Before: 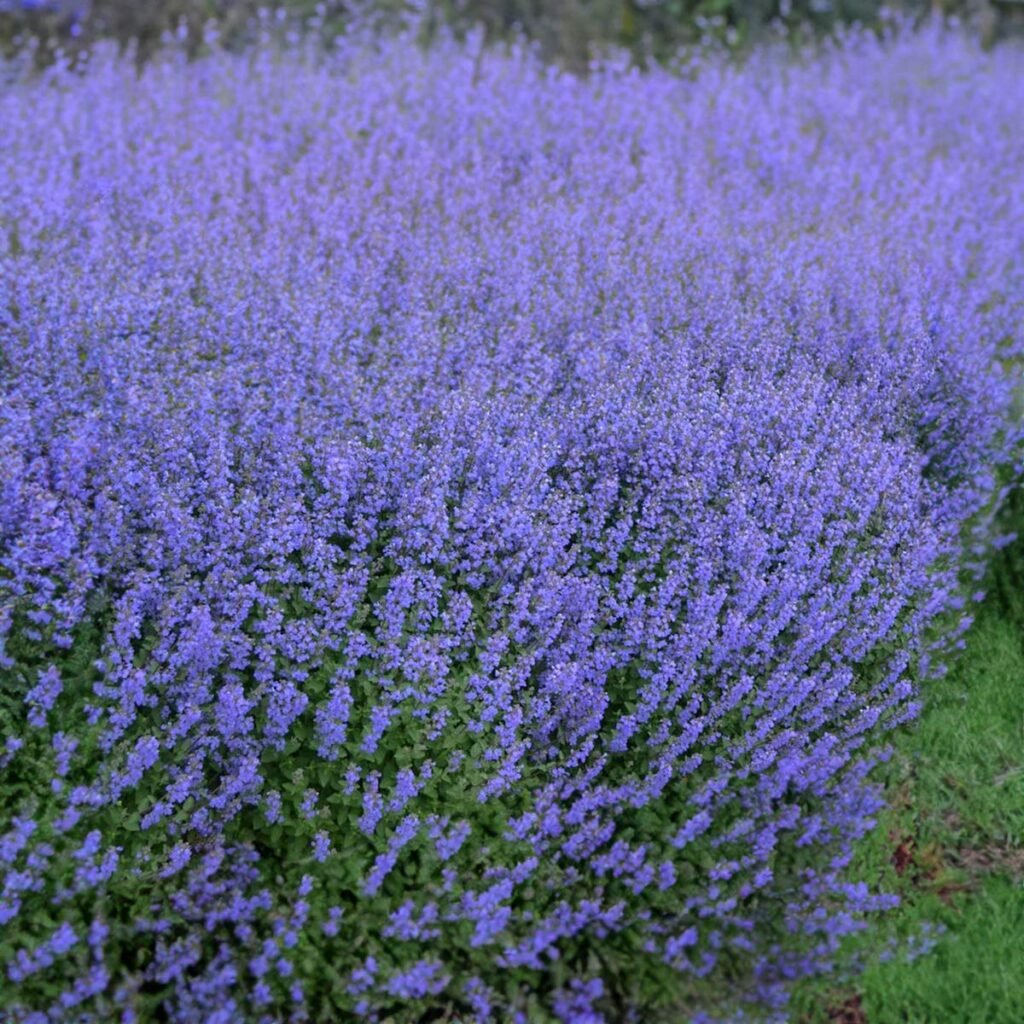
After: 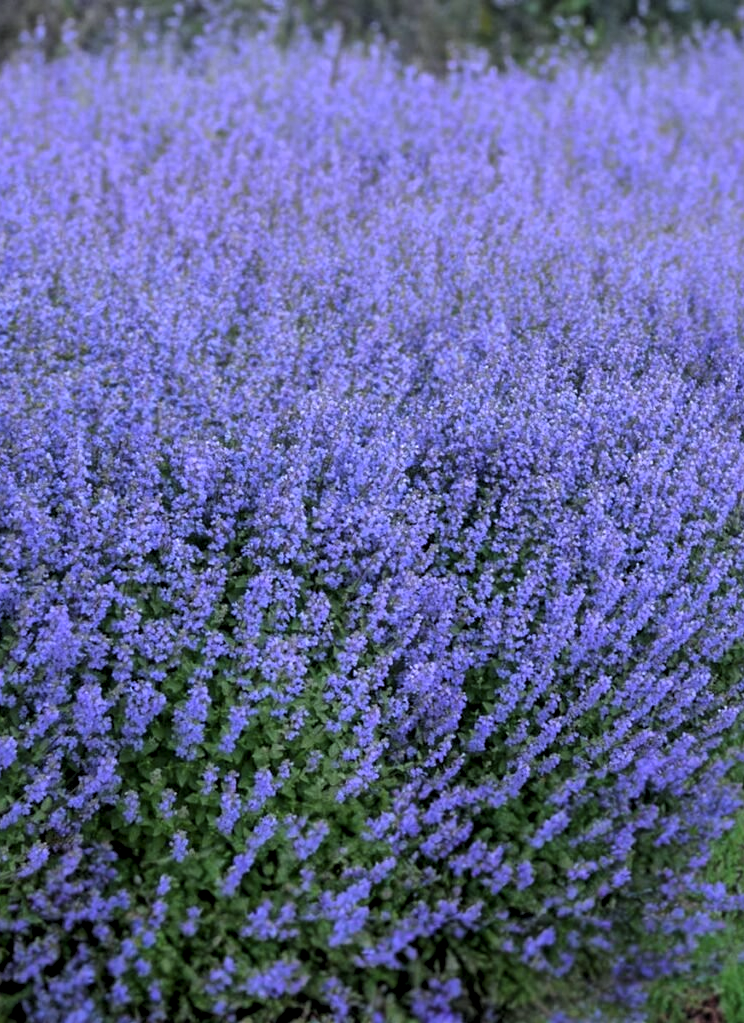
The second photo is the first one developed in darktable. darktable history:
crop: left 13.884%, top 0%, right 13.395%
local contrast: mode bilateral grid, contrast 19, coarseness 49, detail 119%, midtone range 0.2
levels: levels [0.062, 0.494, 0.925]
color correction: highlights a* -0.125, highlights b* -5.7, shadows a* -0.133, shadows b* -0.069
